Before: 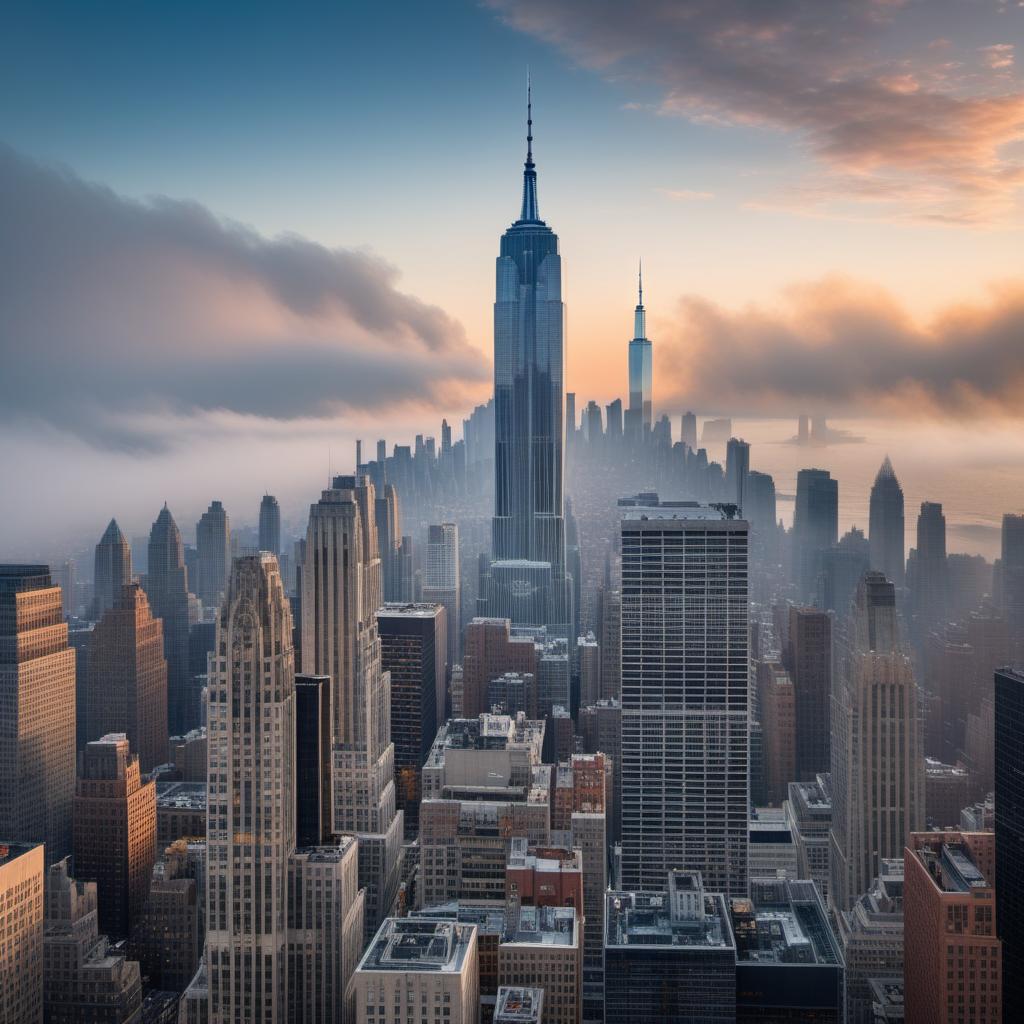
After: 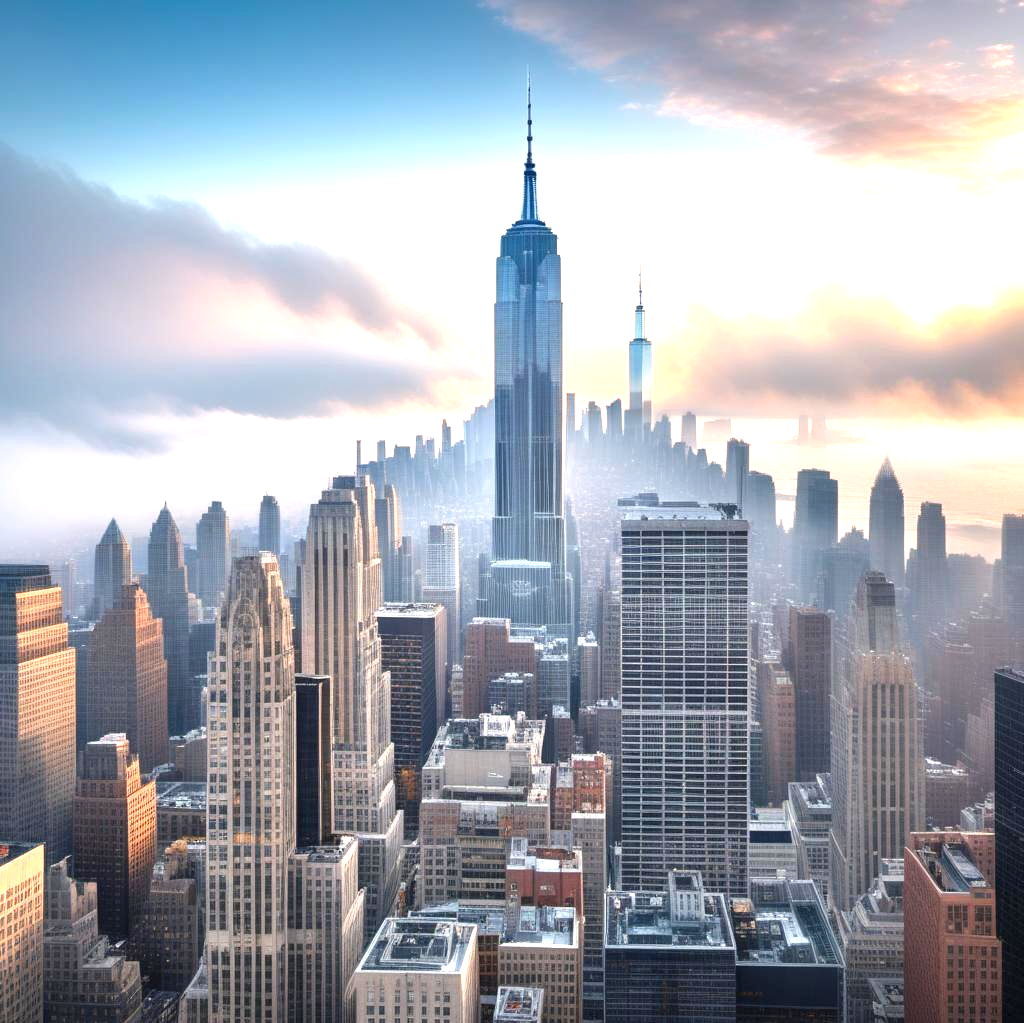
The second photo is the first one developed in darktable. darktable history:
exposure: black level correction 0, exposure 1.445 EV, compensate highlight preservation false
crop: bottom 0.069%
